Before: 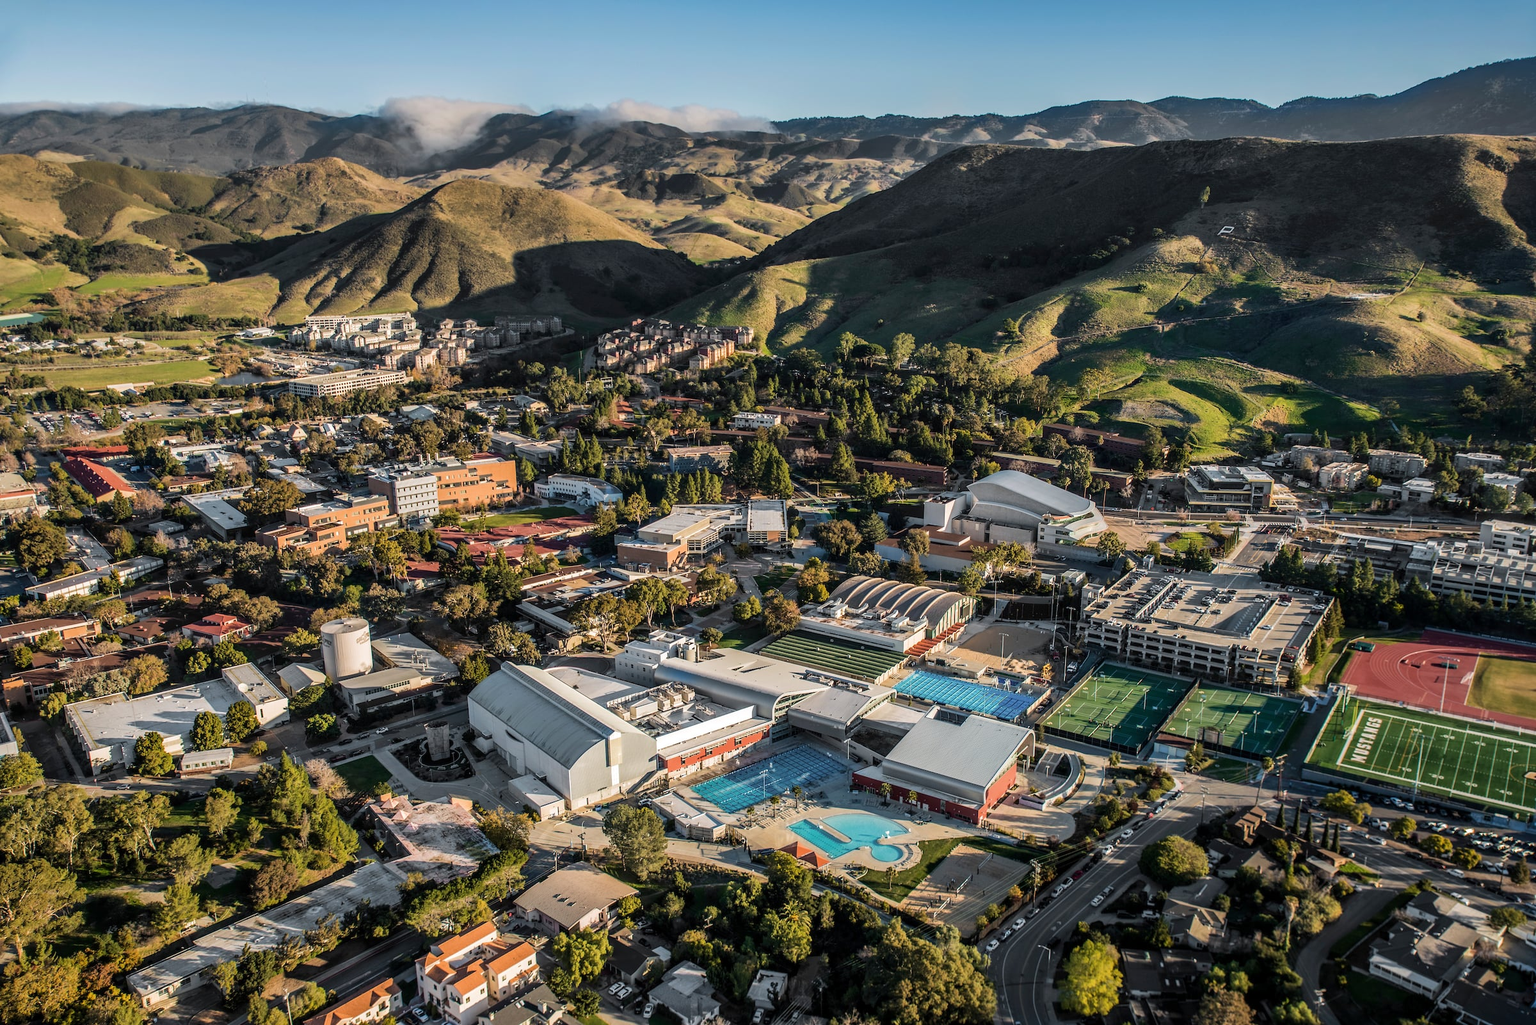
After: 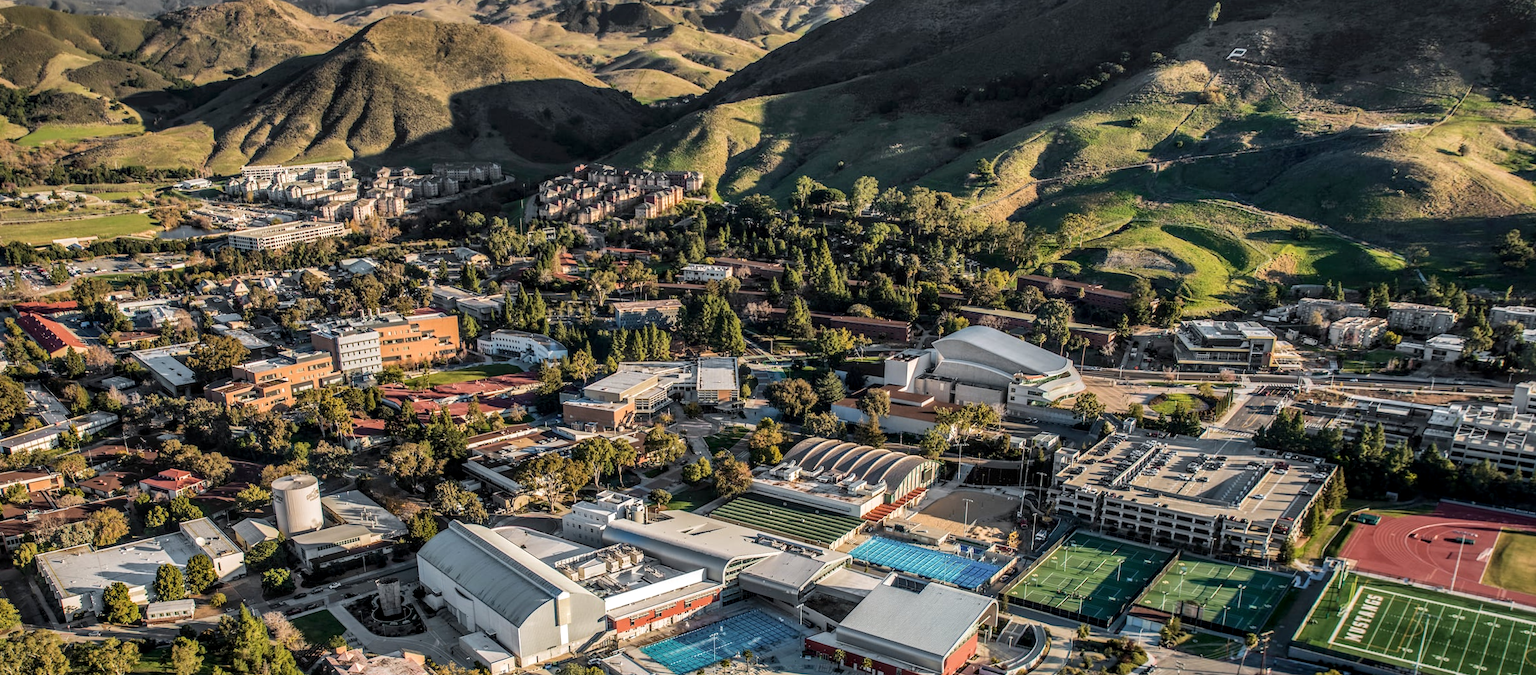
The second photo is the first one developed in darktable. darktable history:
local contrast: on, module defaults
rotate and perspective: rotation 0.062°, lens shift (vertical) 0.115, lens shift (horizontal) -0.133, crop left 0.047, crop right 0.94, crop top 0.061, crop bottom 0.94
shadows and highlights: shadows 32, highlights -32, soften with gaussian
crop: top 16.727%, bottom 16.727%
